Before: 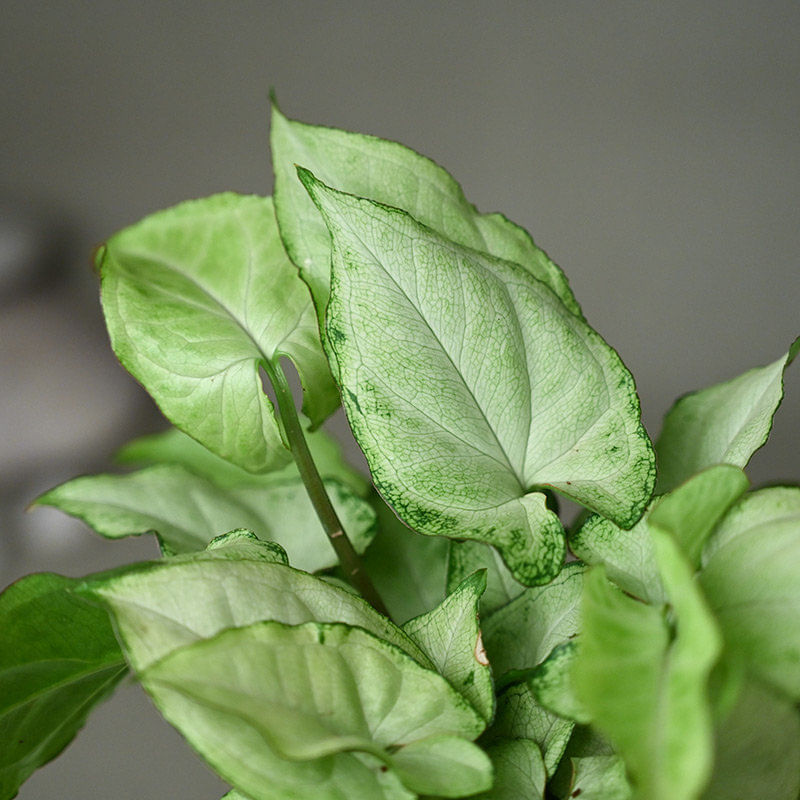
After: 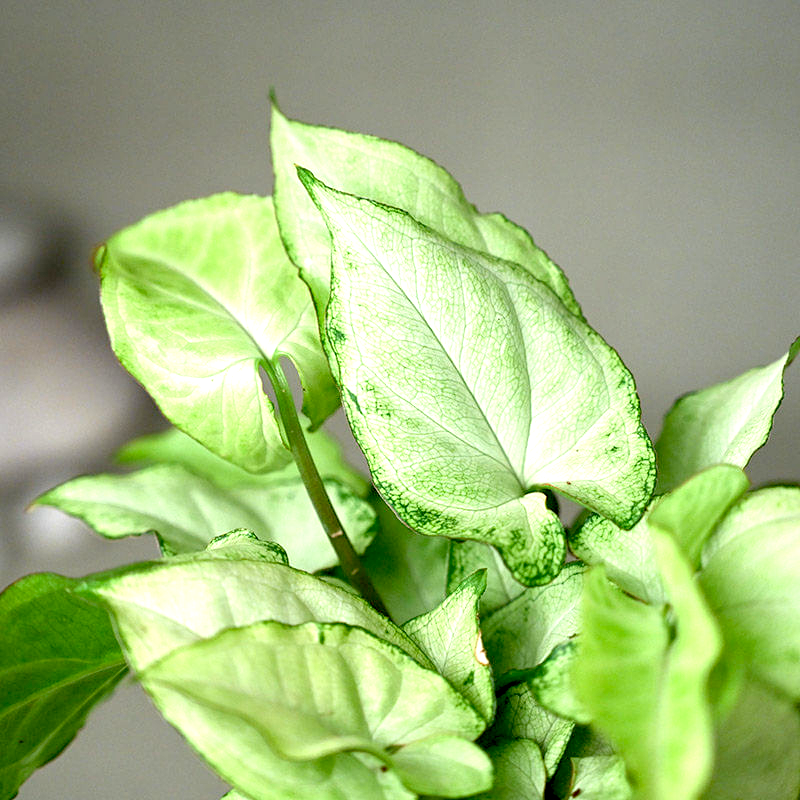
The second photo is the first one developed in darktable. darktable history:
exposure: black level correction 0.011, exposure 1.088 EV, compensate exposure bias true, compensate highlight preservation false
white balance: emerald 1
